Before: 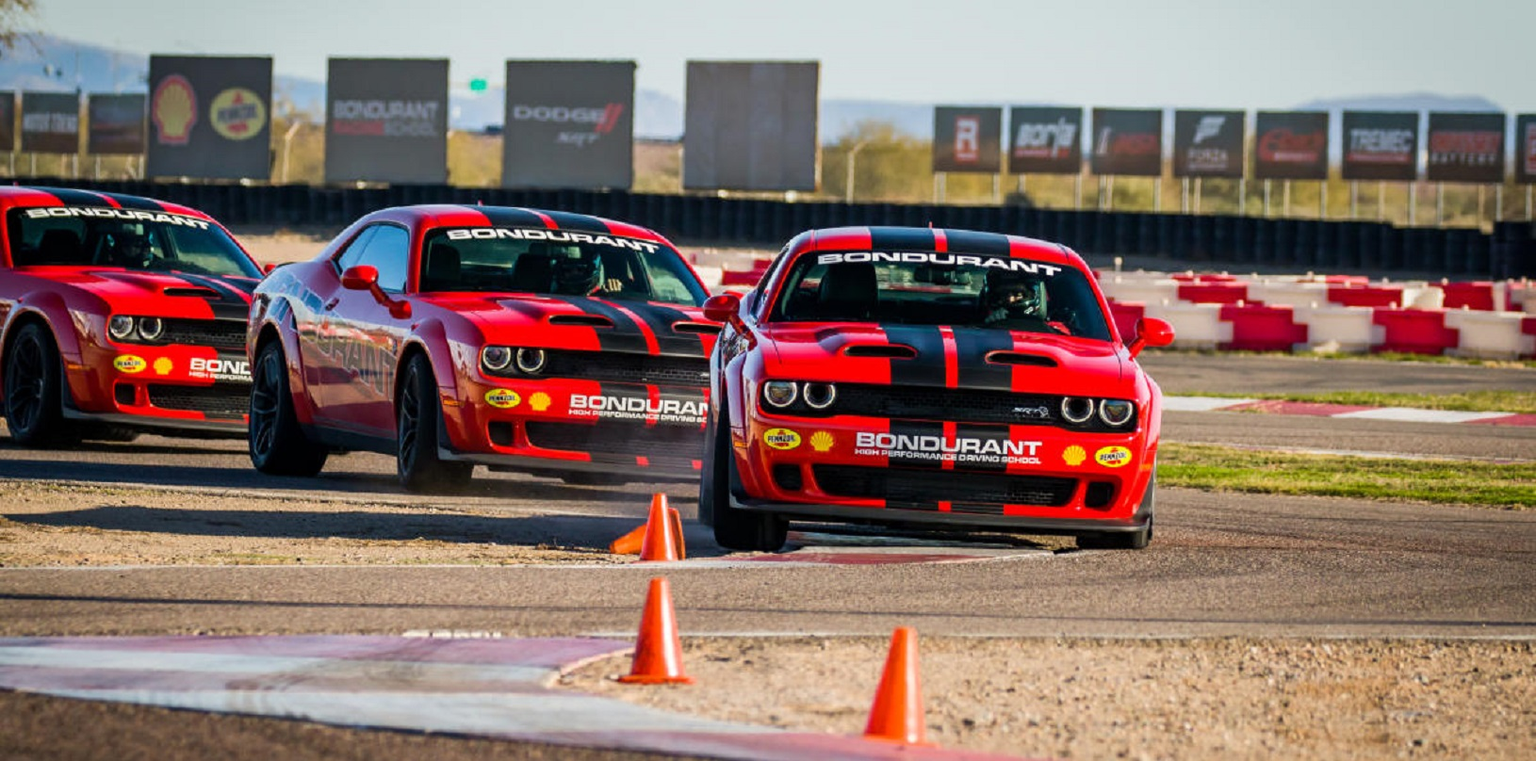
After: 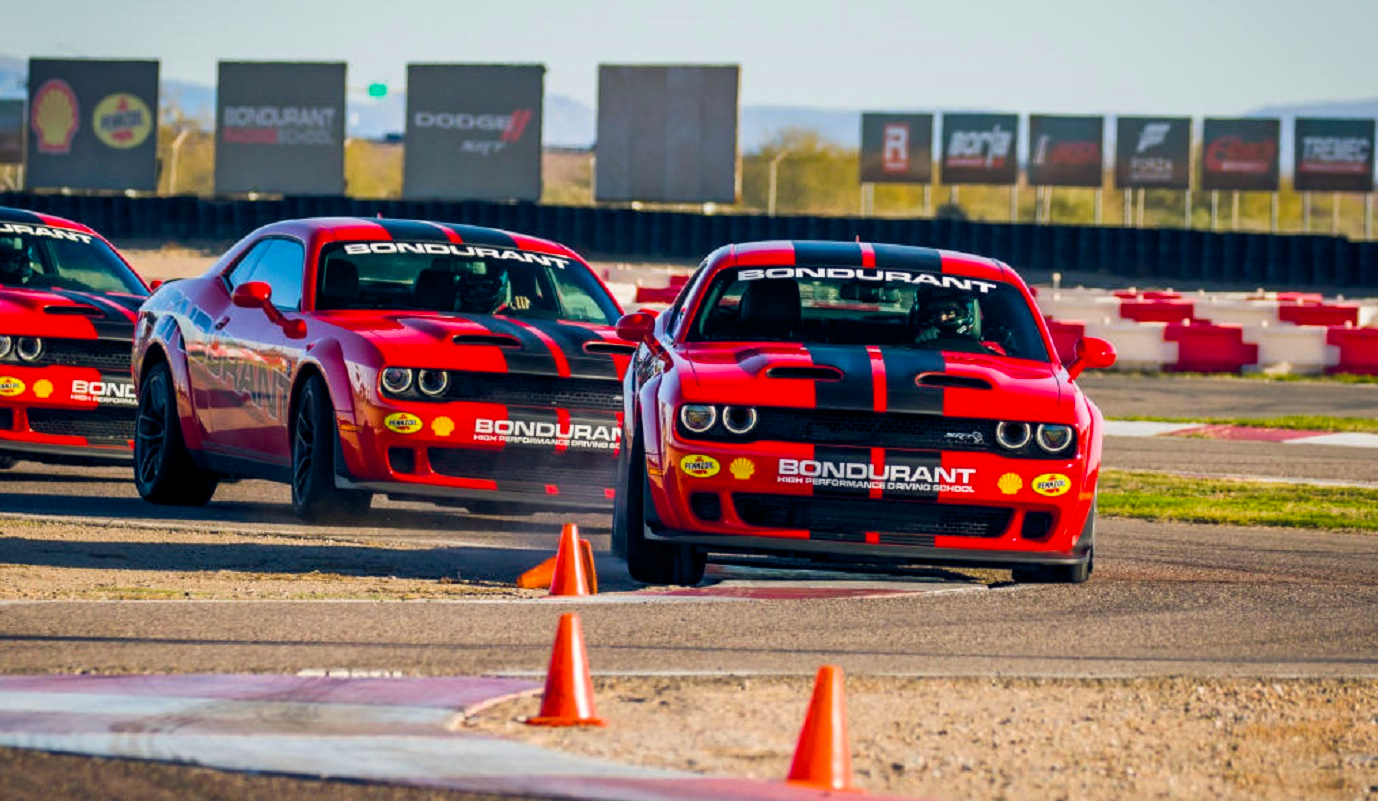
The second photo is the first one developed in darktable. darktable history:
crop: left 7.986%, right 7.431%
color balance rgb: shadows lift › chroma 2.041%, shadows lift › hue 221.61°, global offset › chroma 0.092%, global offset › hue 249.65°, perceptual saturation grading › global saturation 25.713%
